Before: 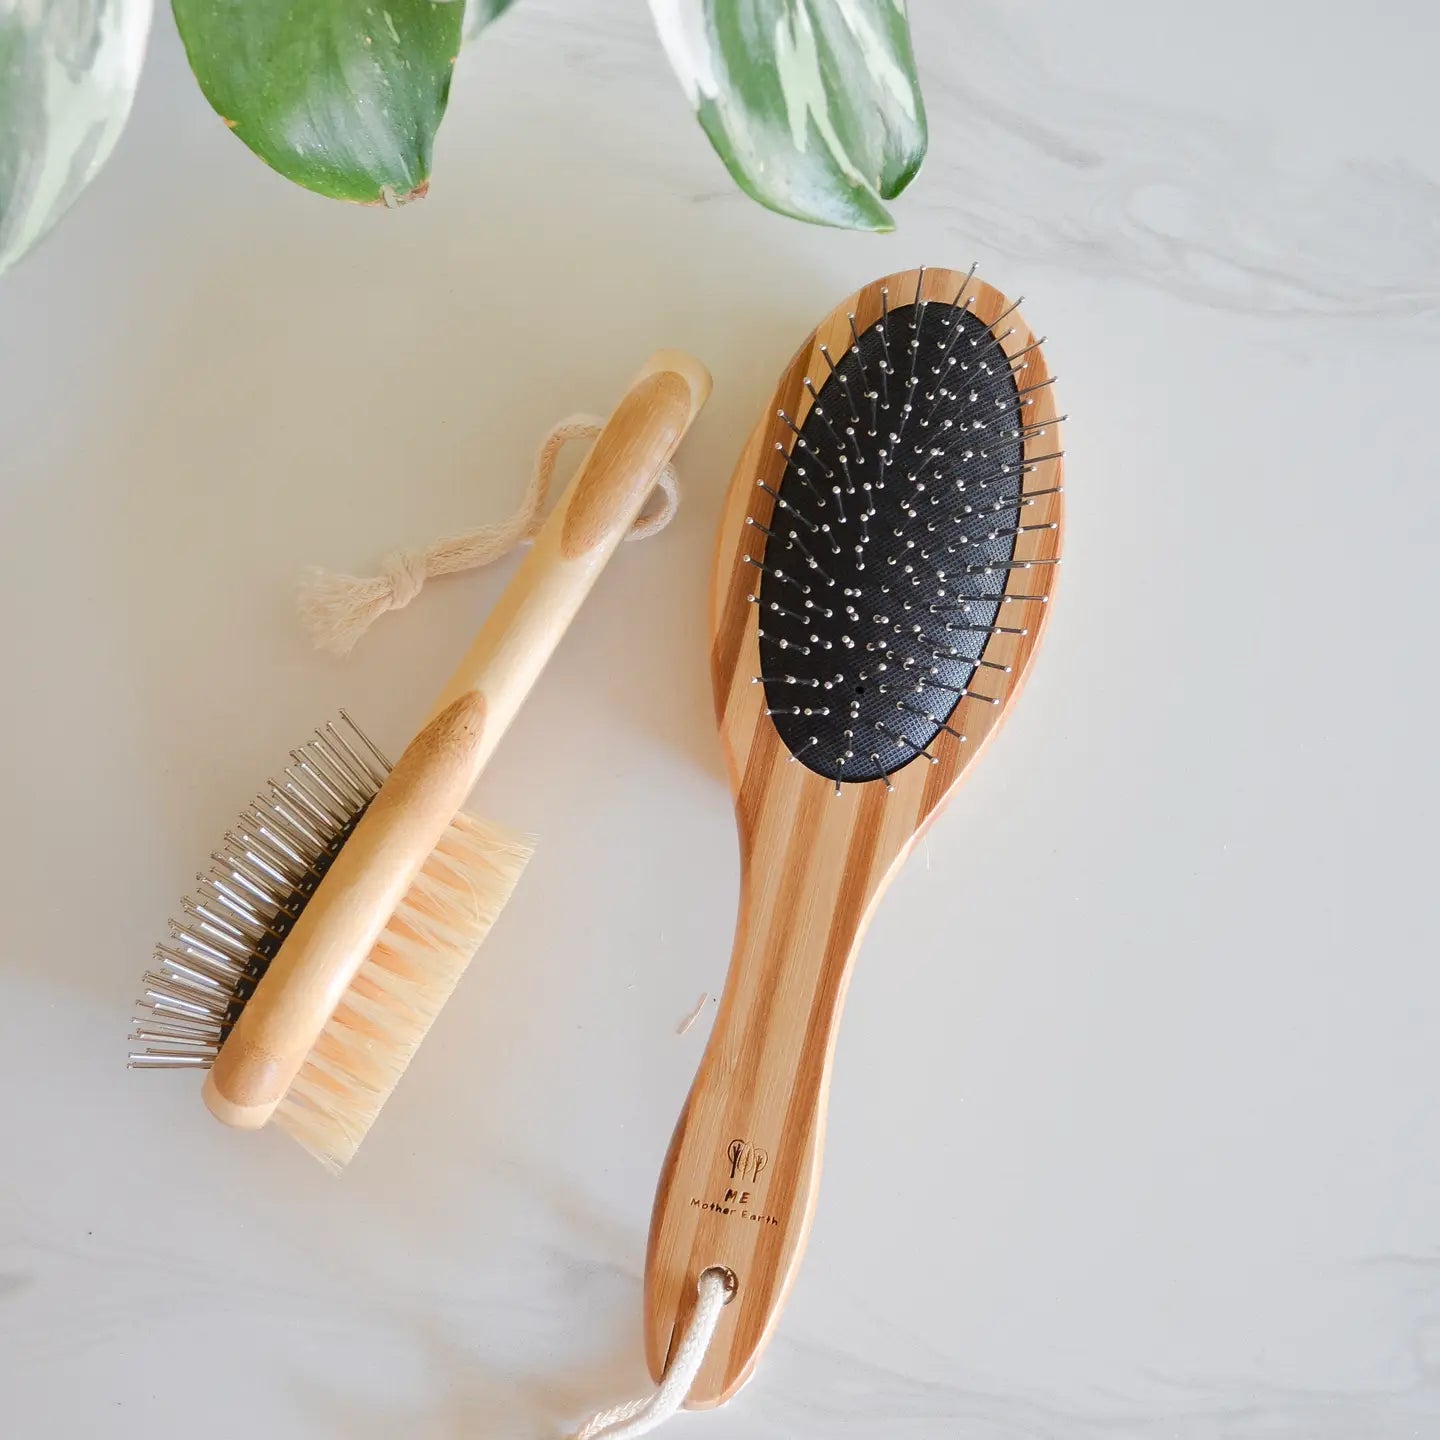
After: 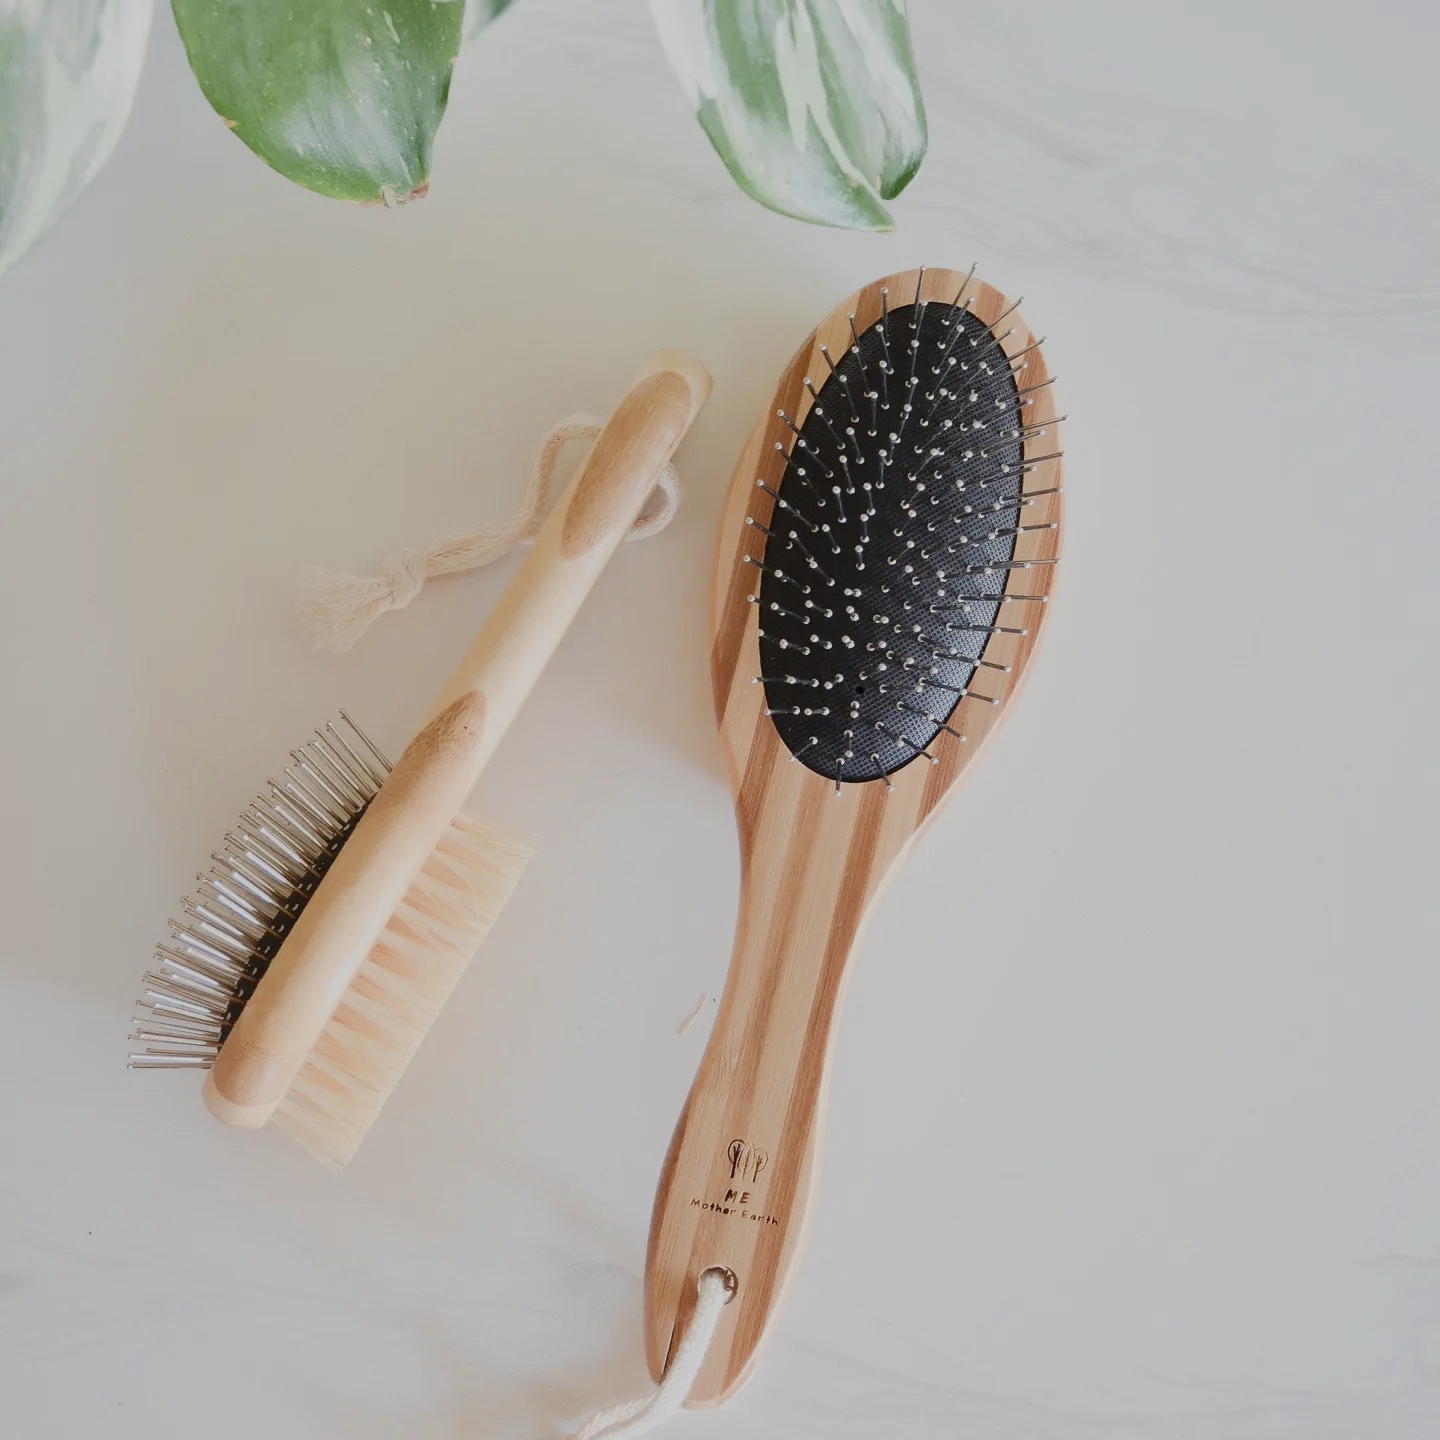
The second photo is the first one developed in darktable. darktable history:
contrast brightness saturation: contrast 0.108, saturation -0.179
tone curve: curves: ch0 [(0, 0) (0.003, 0.009) (0.011, 0.019) (0.025, 0.034) (0.044, 0.057) (0.069, 0.082) (0.1, 0.104) (0.136, 0.131) (0.177, 0.165) (0.224, 0.212) (0.277, 0.279) (0.335, 0.342) (0.399, 0.401) (0.468, 0.477) (0.543, 0.572) (0.623, 0.675) (0.709, 0.772) (0.801, 0.85) (0.898, 0.942) (1, 1)], color space Lab, independent channels, preserve colors none
filmic rgb: black relative exposure -8 EV, white relative exposure 8.05 EV, hardness 2.44, latitude 9.89%, contrast 0.719, highlights saturation mix 8.89%, shadows ↔ highlights balance 1.67%, contrast in shadows safe
